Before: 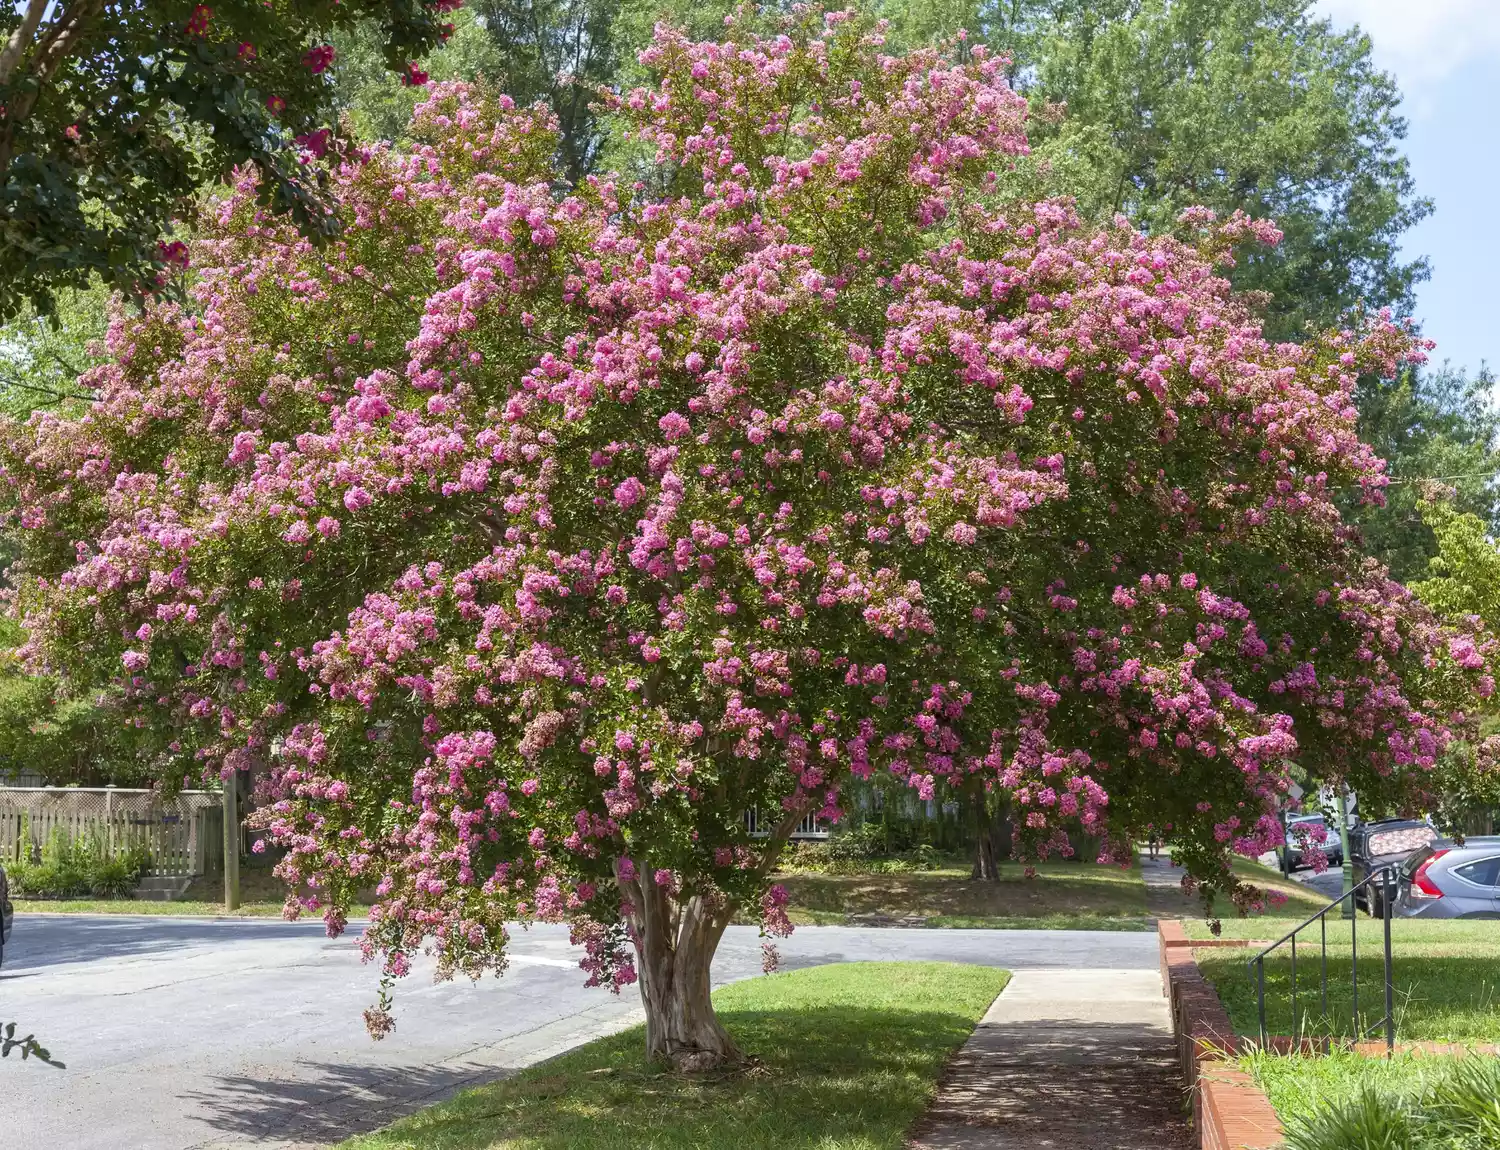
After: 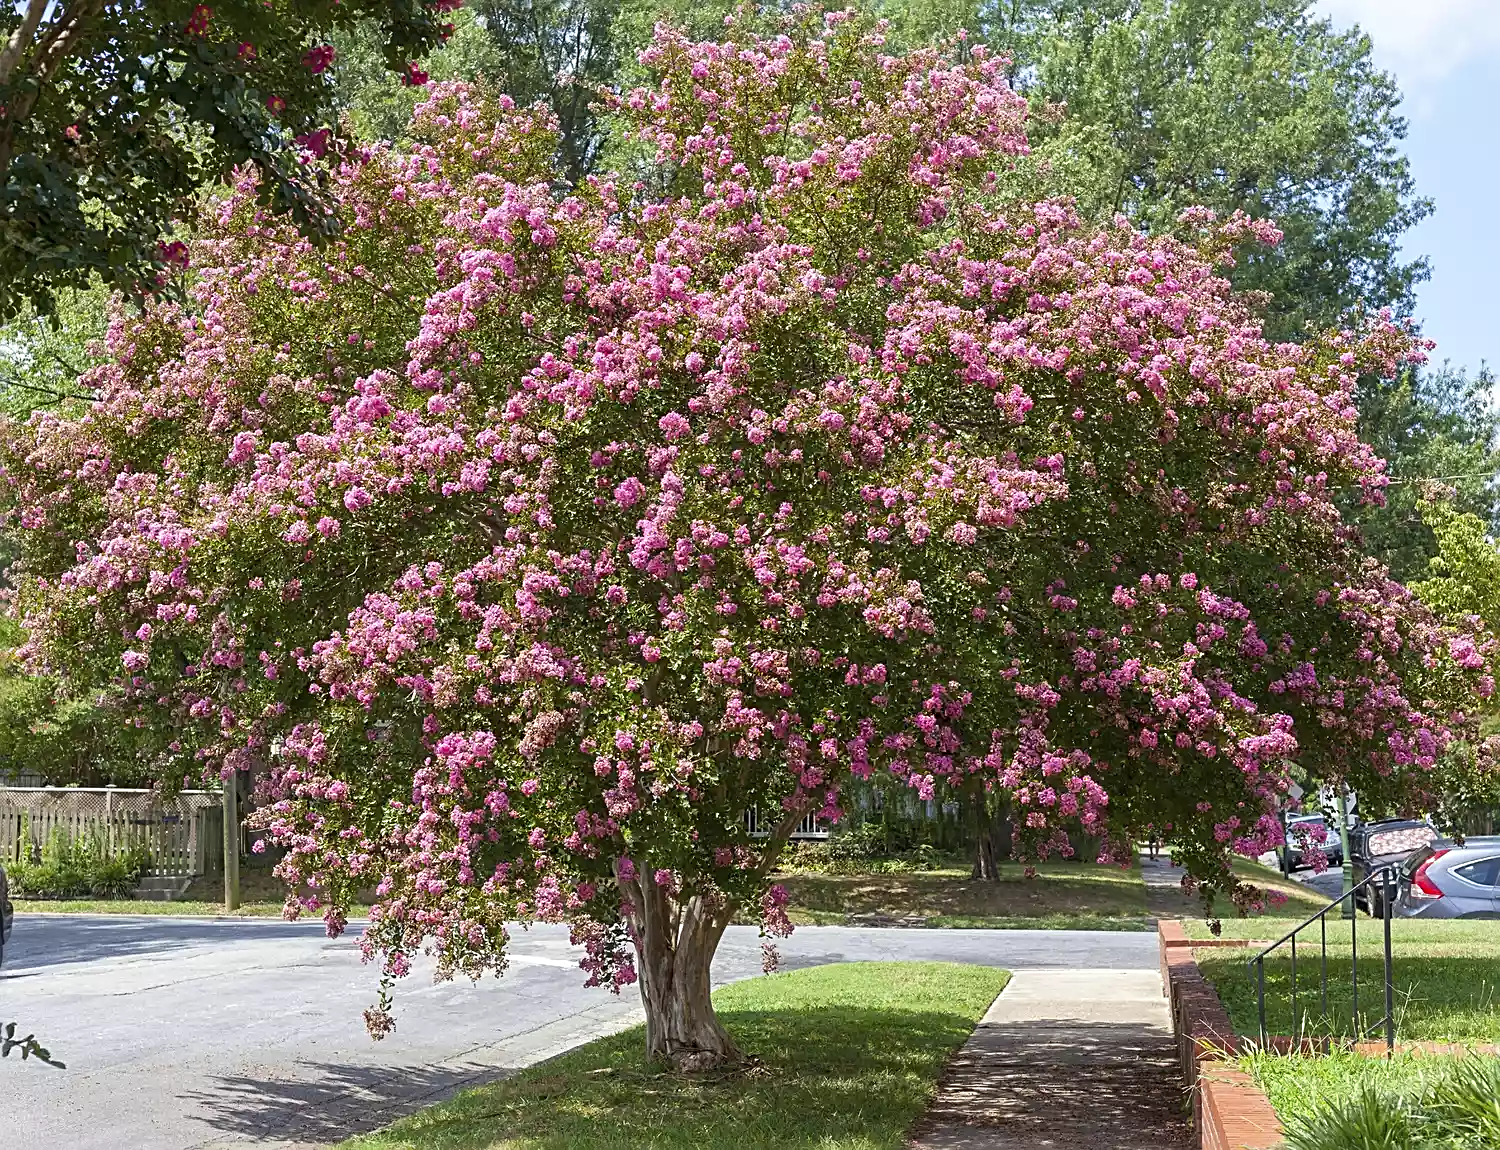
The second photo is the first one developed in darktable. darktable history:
sharpen: radius 2.553, amount 0.634
